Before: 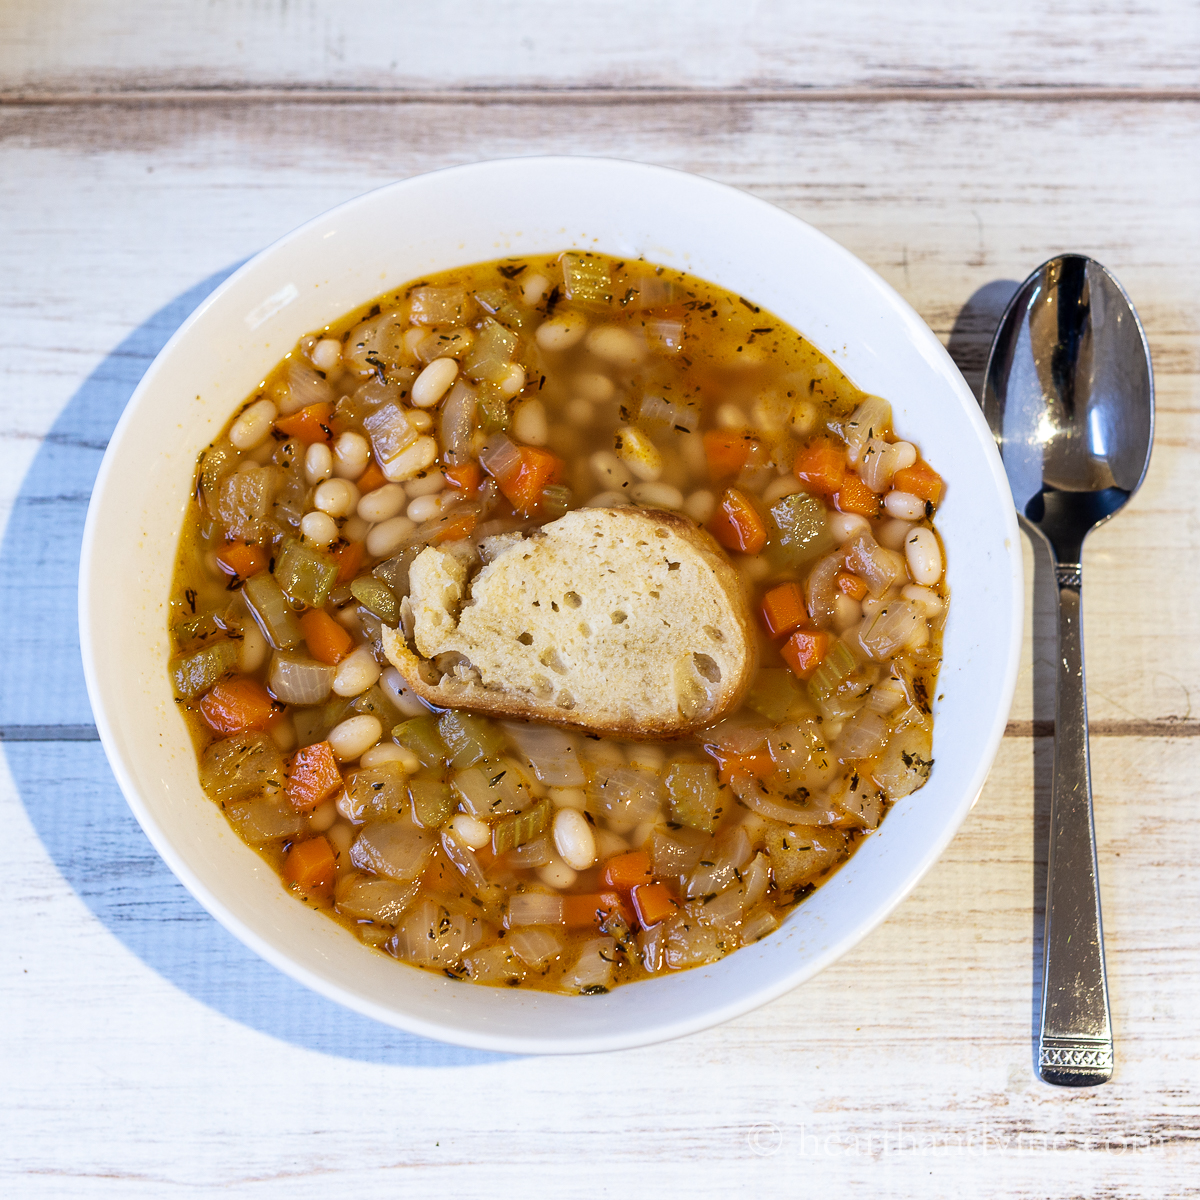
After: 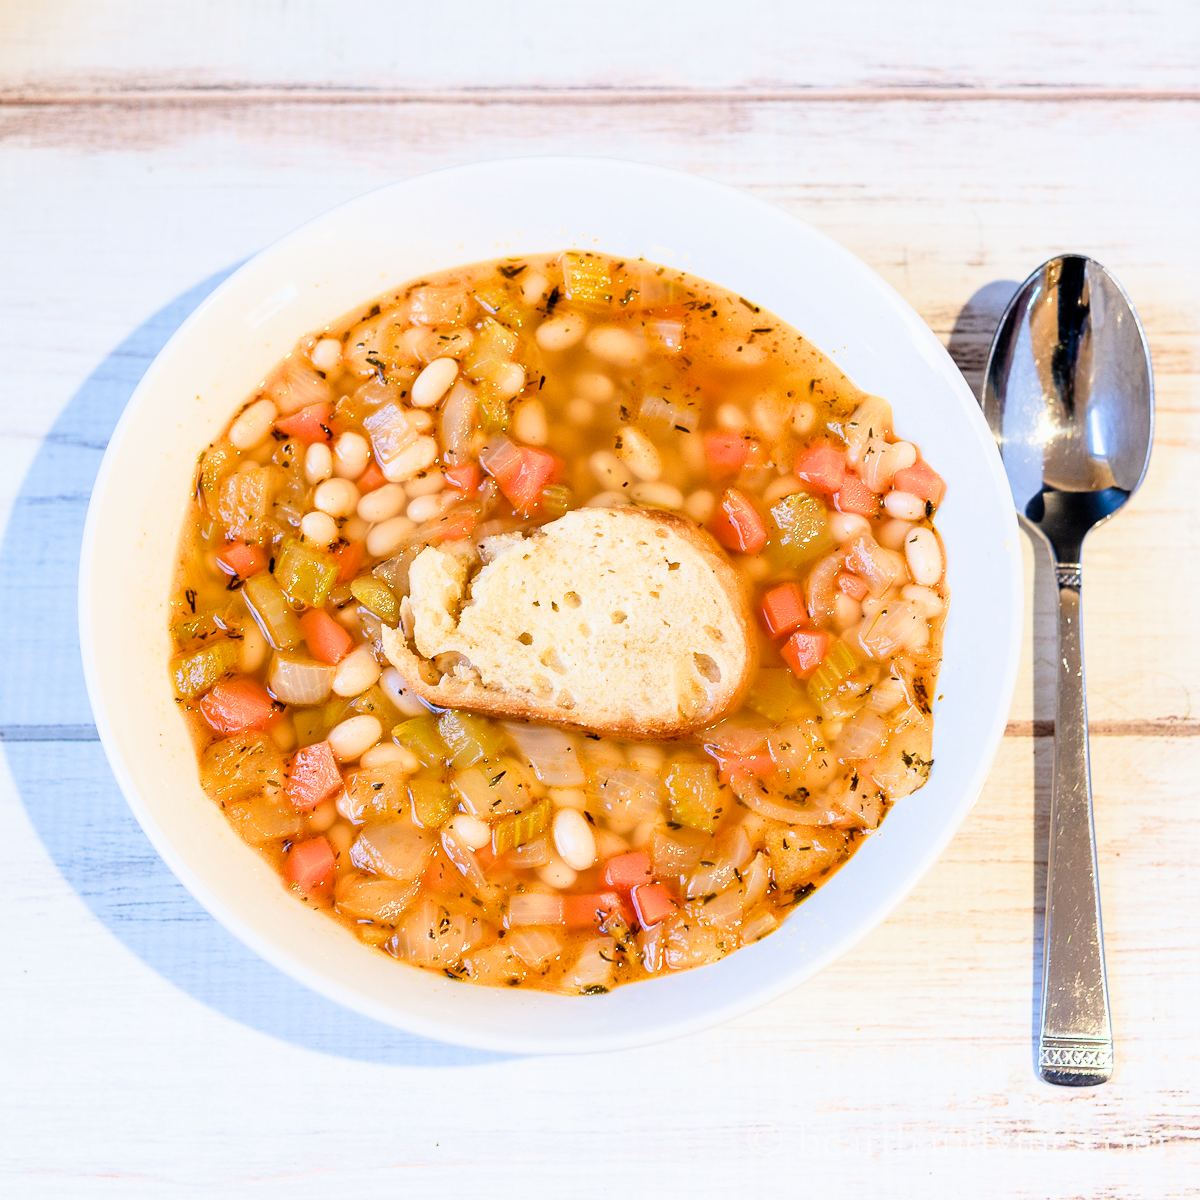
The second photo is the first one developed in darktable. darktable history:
exposure: black level correction 0.001, exposure 1.645 EV, compensate highlight preservation false
filmic rgb: black relative exposure -7.65 EV, white relative exposure 4.56 EV, hardness 3.61
